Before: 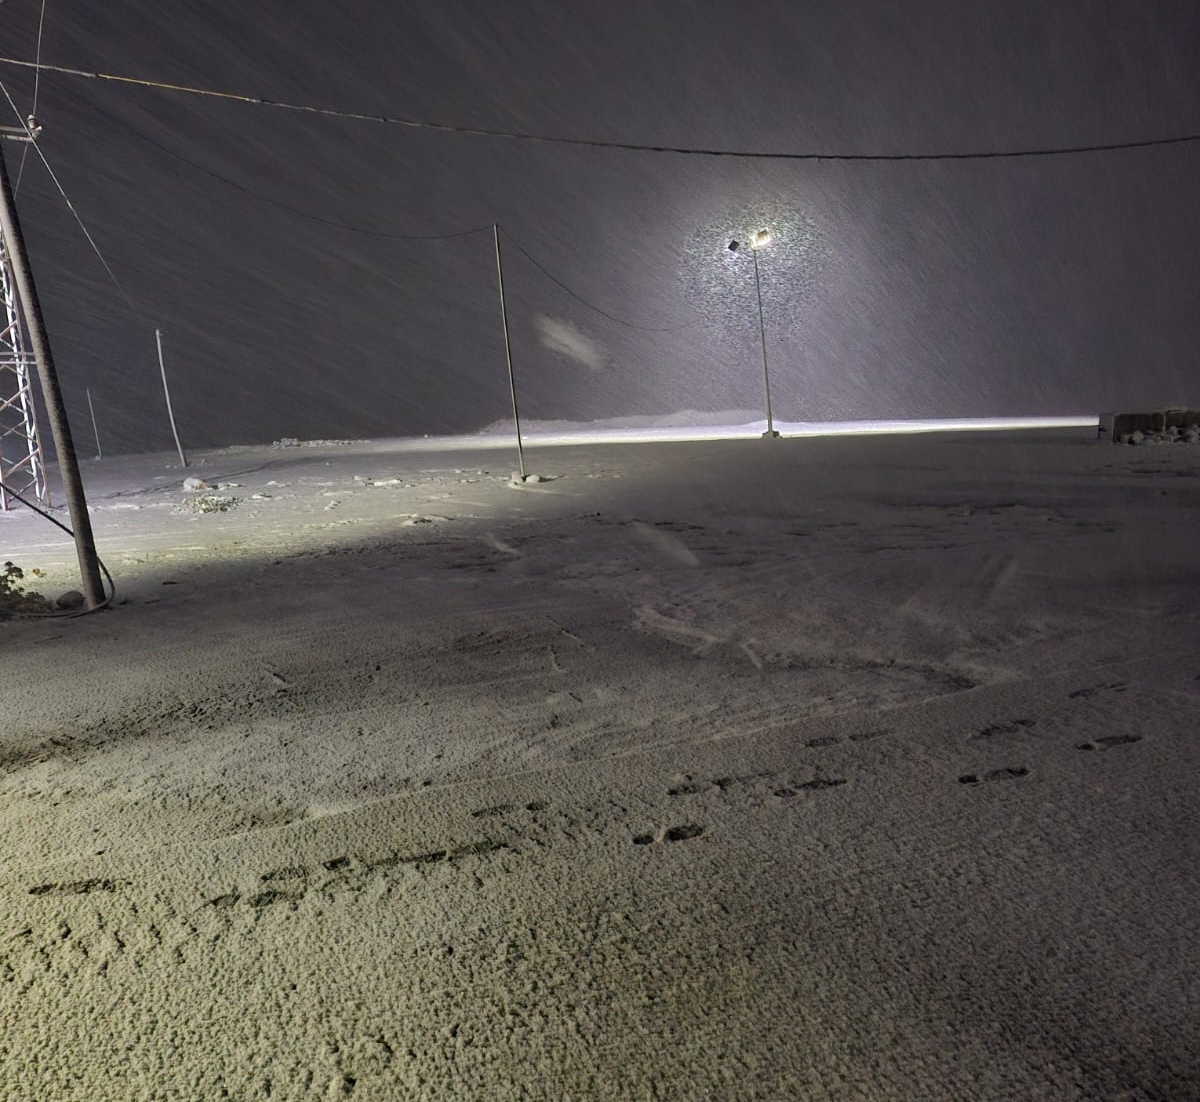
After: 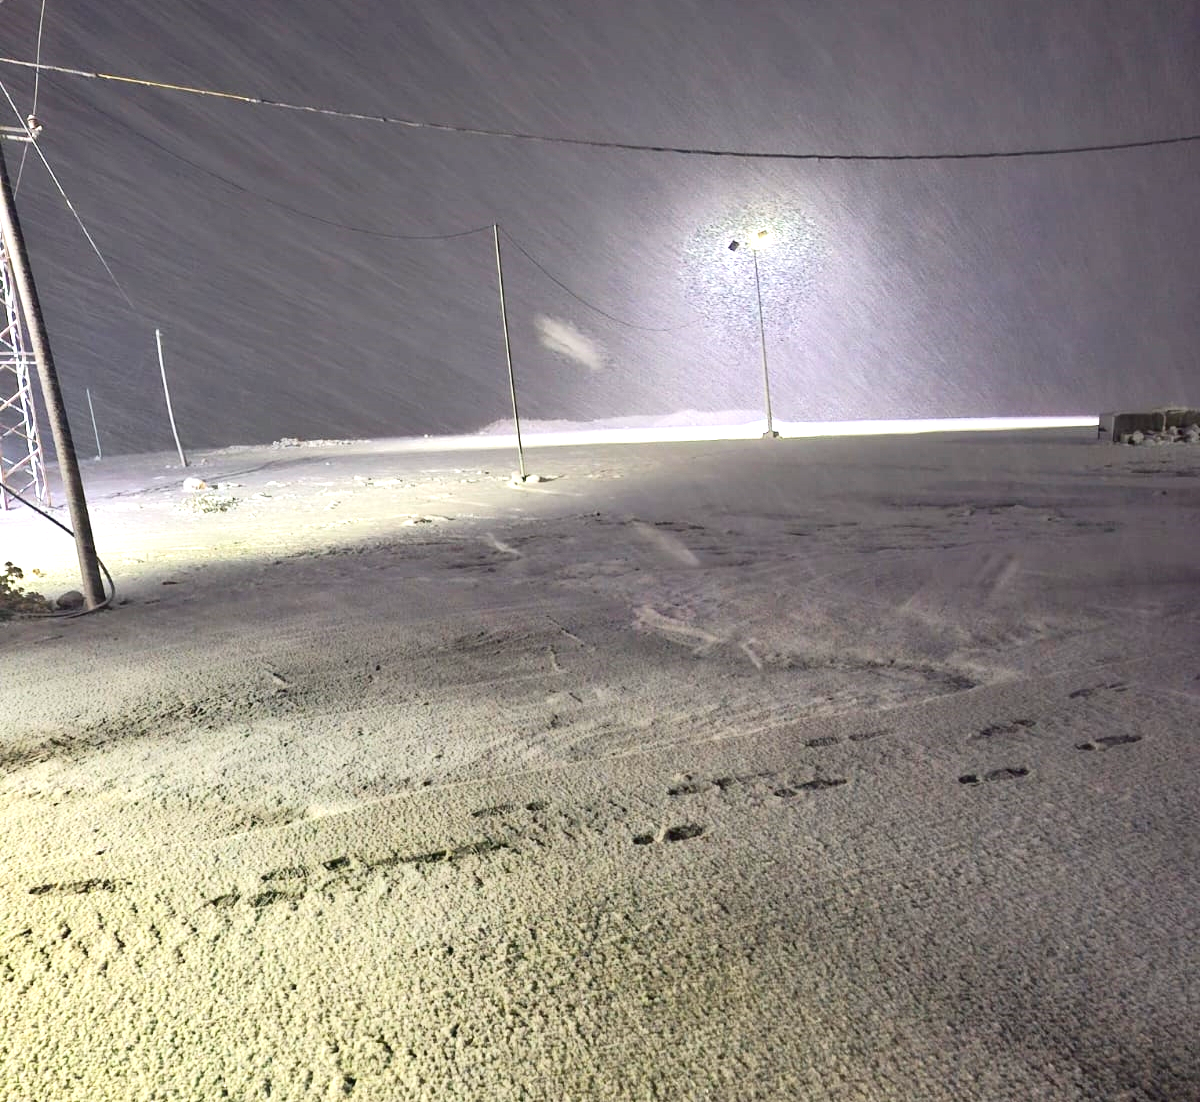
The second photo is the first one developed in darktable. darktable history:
tone equalizer: on, module defaults
exposure: black level correction 0, exposure 1.3 EV, compensate exposure bias true, compensate highlight preservation false
tone curve: curves: ch0 [(0, 0.028) (0.138, 0.156) (0.468, 0.516) (0.754, 0.823) (1, 1)], color space Lab, linked channels, preserve colors none
